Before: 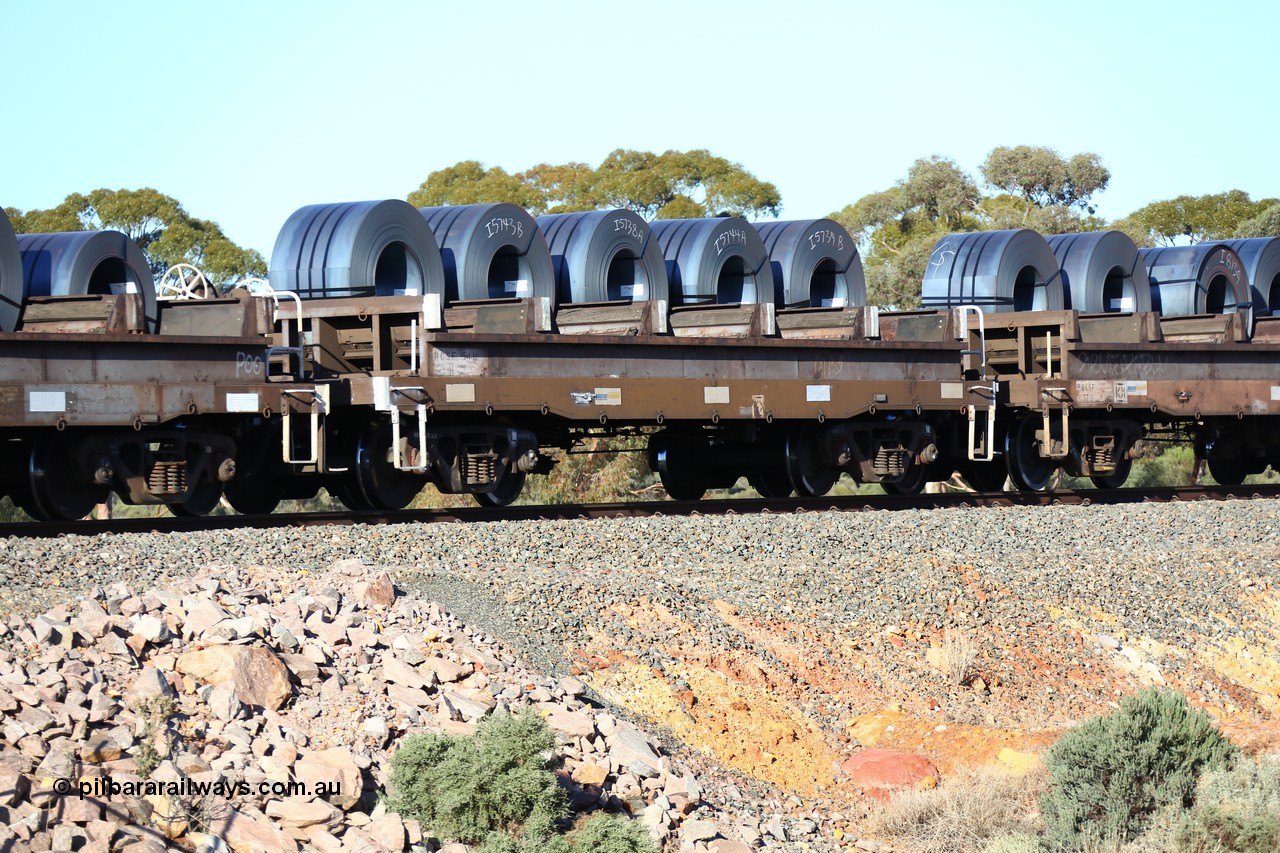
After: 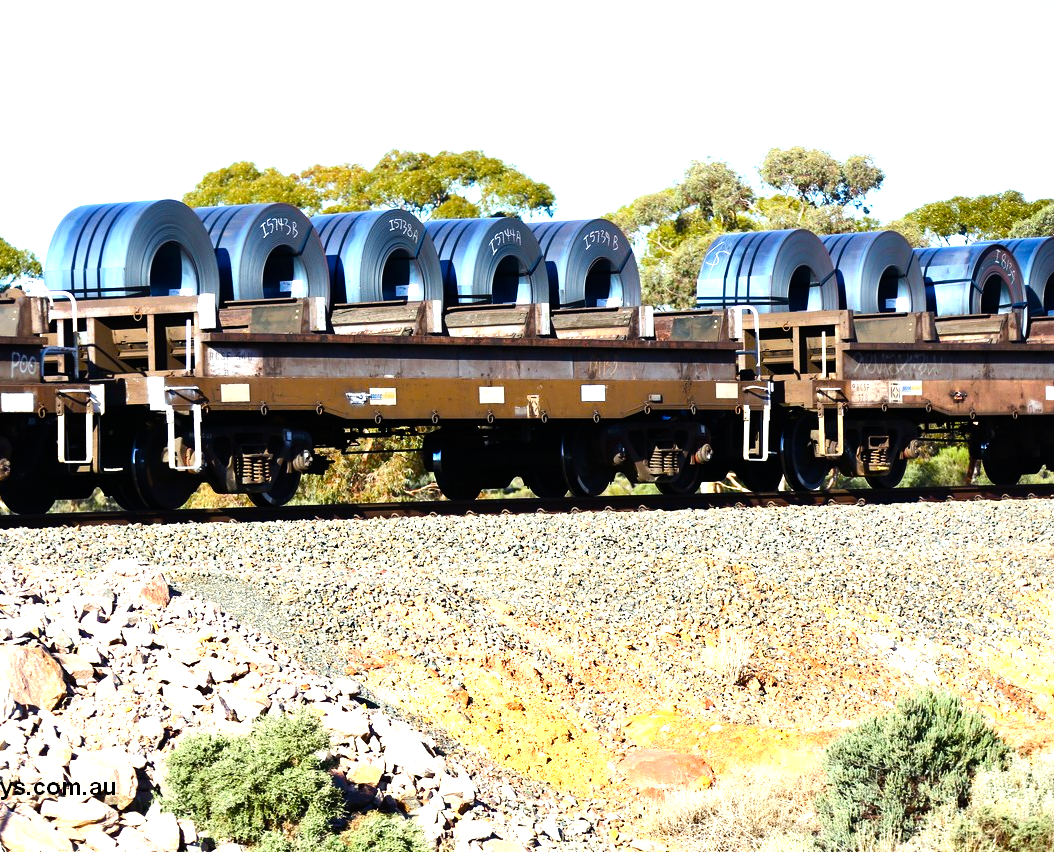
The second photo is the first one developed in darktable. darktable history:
color balance rgb: perceptual saturation grading › global saturation 20%, perceptual saturation grading › highlights -25%, perceptual saturation grading › shadows 25%, global vibrance 50%
crop: left 17.582%, bottom 0.031%
tone equalizer: -8 EV -1.08 EV, -7 EV -1.01 EV, -6 EV -0.867 EV, -5 EV -0.578 EV, -3 EV 0.578 EV, -2 EV 0.867 EV, -1 EV 1.01 EV, +0 EV 1.08 EV, edges refinement/feathering 500, mask exposure compensation -1.57 EV, preserve details no
